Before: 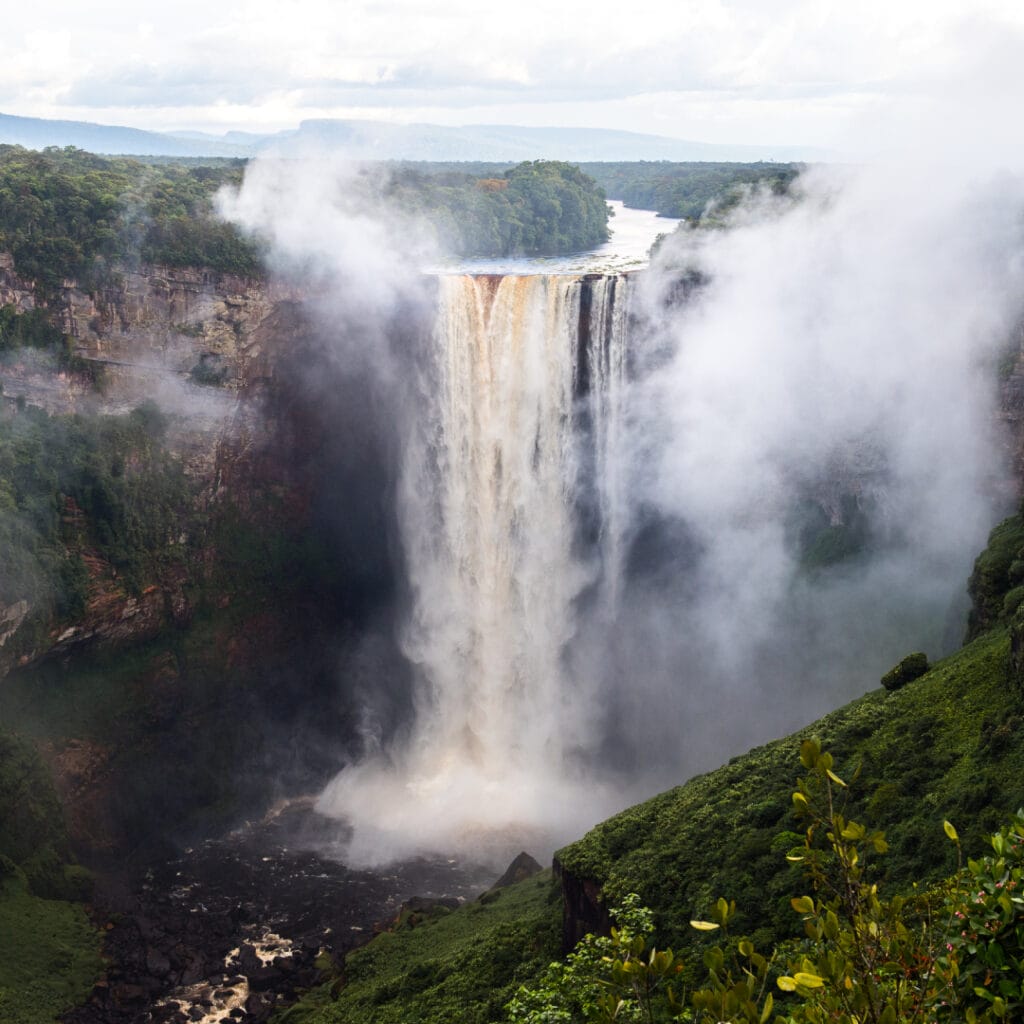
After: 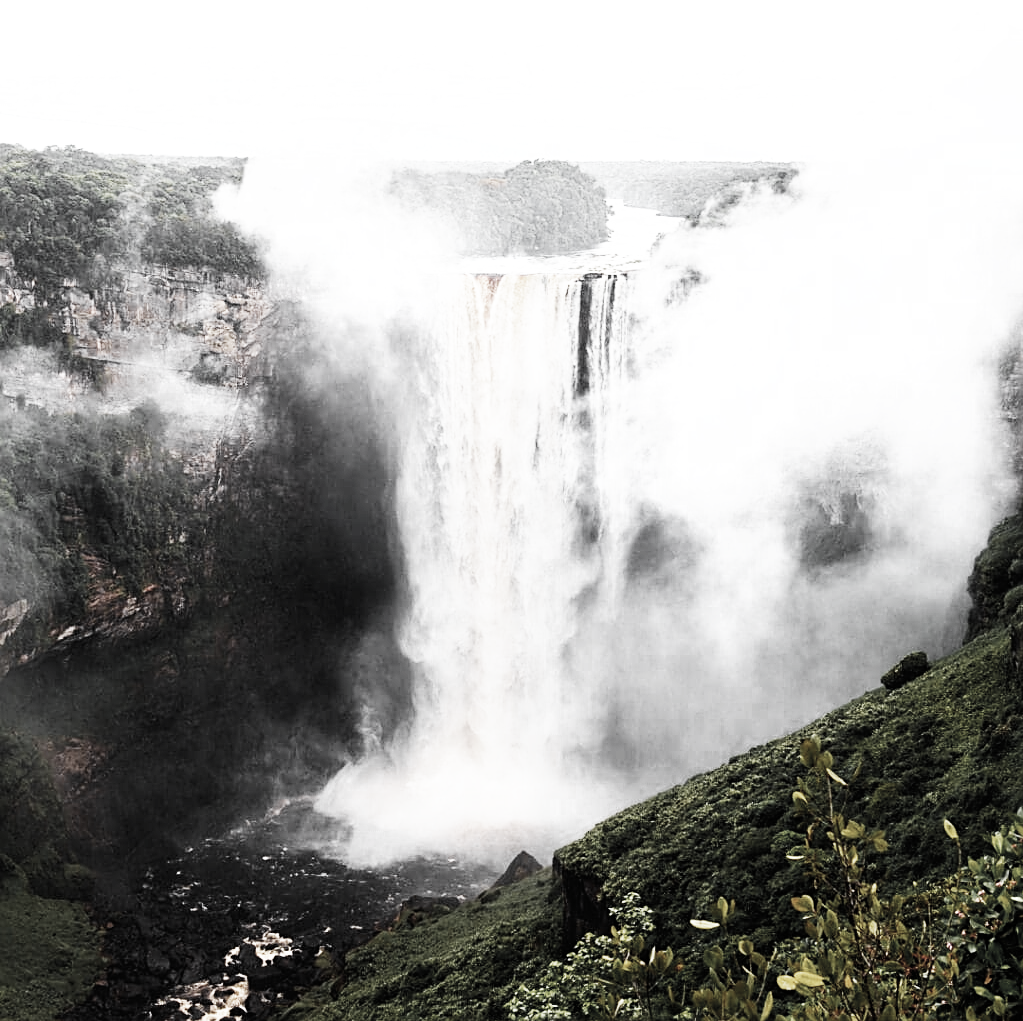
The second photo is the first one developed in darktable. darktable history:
crop: top 0.131%, bottom 0.119%
sharpen: on, module defaults
base curve: curves: ch0 [(0, 0) (0.007, 0.004) (0.027, 0.03) (0.046, 0.07) (0.207, 0.54) (0.442, 0.872) (0.673, 0.972) (1, 1)], preserve colors none
color zones: curves: ch0 [(0, 0.613) (0.01, 0.613) (0.245, 0.448) (0.498, 0.529) (0.642, 0.665) (0.879, 0.777) (0.99, 0.613)]; ch1 [(0, 0.035) (0.121, 0.189) (0.259, 0.197) (0.415, 0.061) (0.589, 0.022) (0.732, 0.022) (0.857, 0.026) (0.991, 0.053)]
